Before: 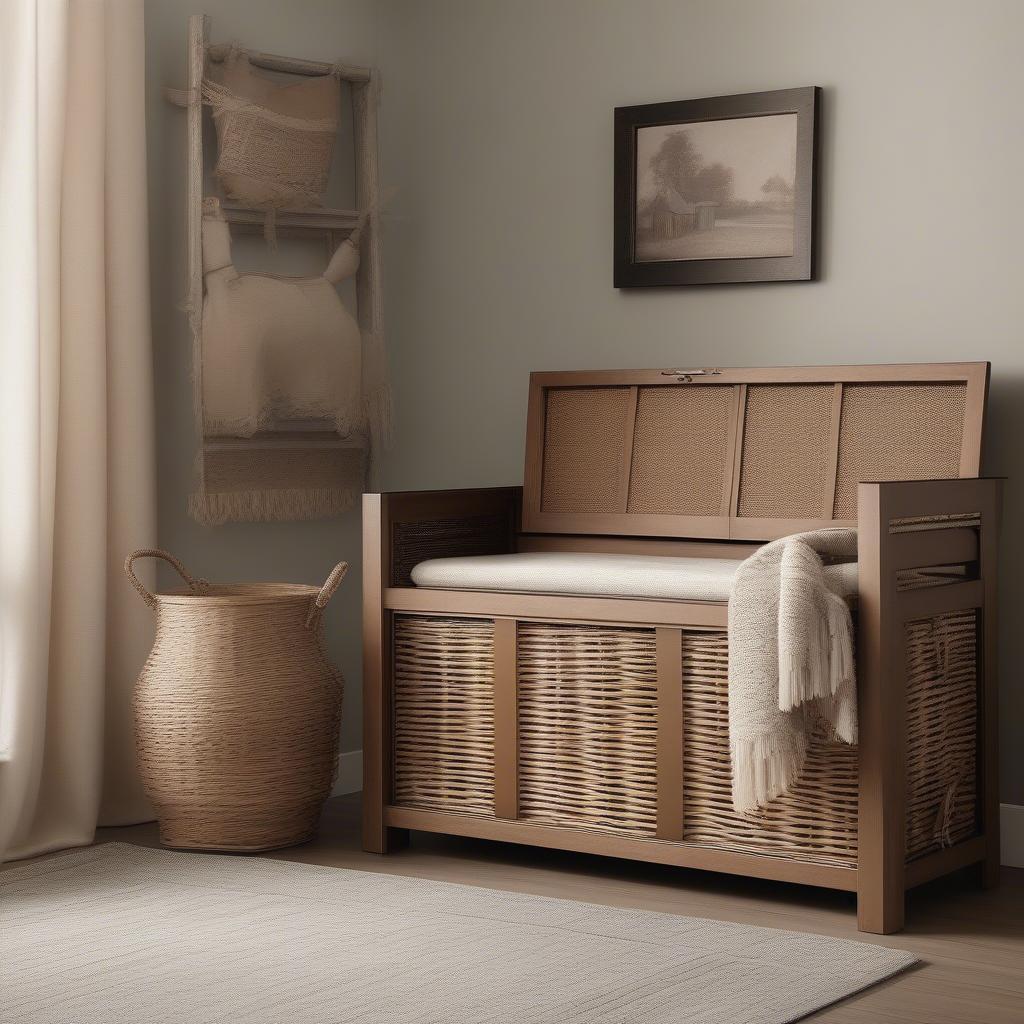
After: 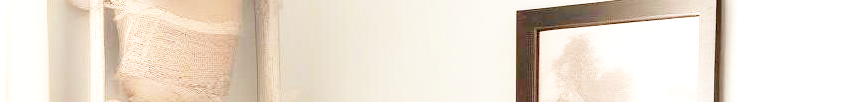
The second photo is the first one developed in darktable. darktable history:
local contrast: mode bilateral grid, contrast 20, coarseness 50, detail 120%, midtone range 0.2
exposure: black level correction 0, exposure 1.6 EV, compensate exposure bias true, compensate highlight preservation false
base curve: curves: ch0 [(0, 0) (0.028, 0.03) (0.105, 0.232) (0.387, 0.748) (0.754, 0.968) (1, 1)], fusion 1, exposure shift 0.576, preserve colors none
crop and rotate: left 9.644%, top 9.491%, right 6.021%, bottom 80.509%
